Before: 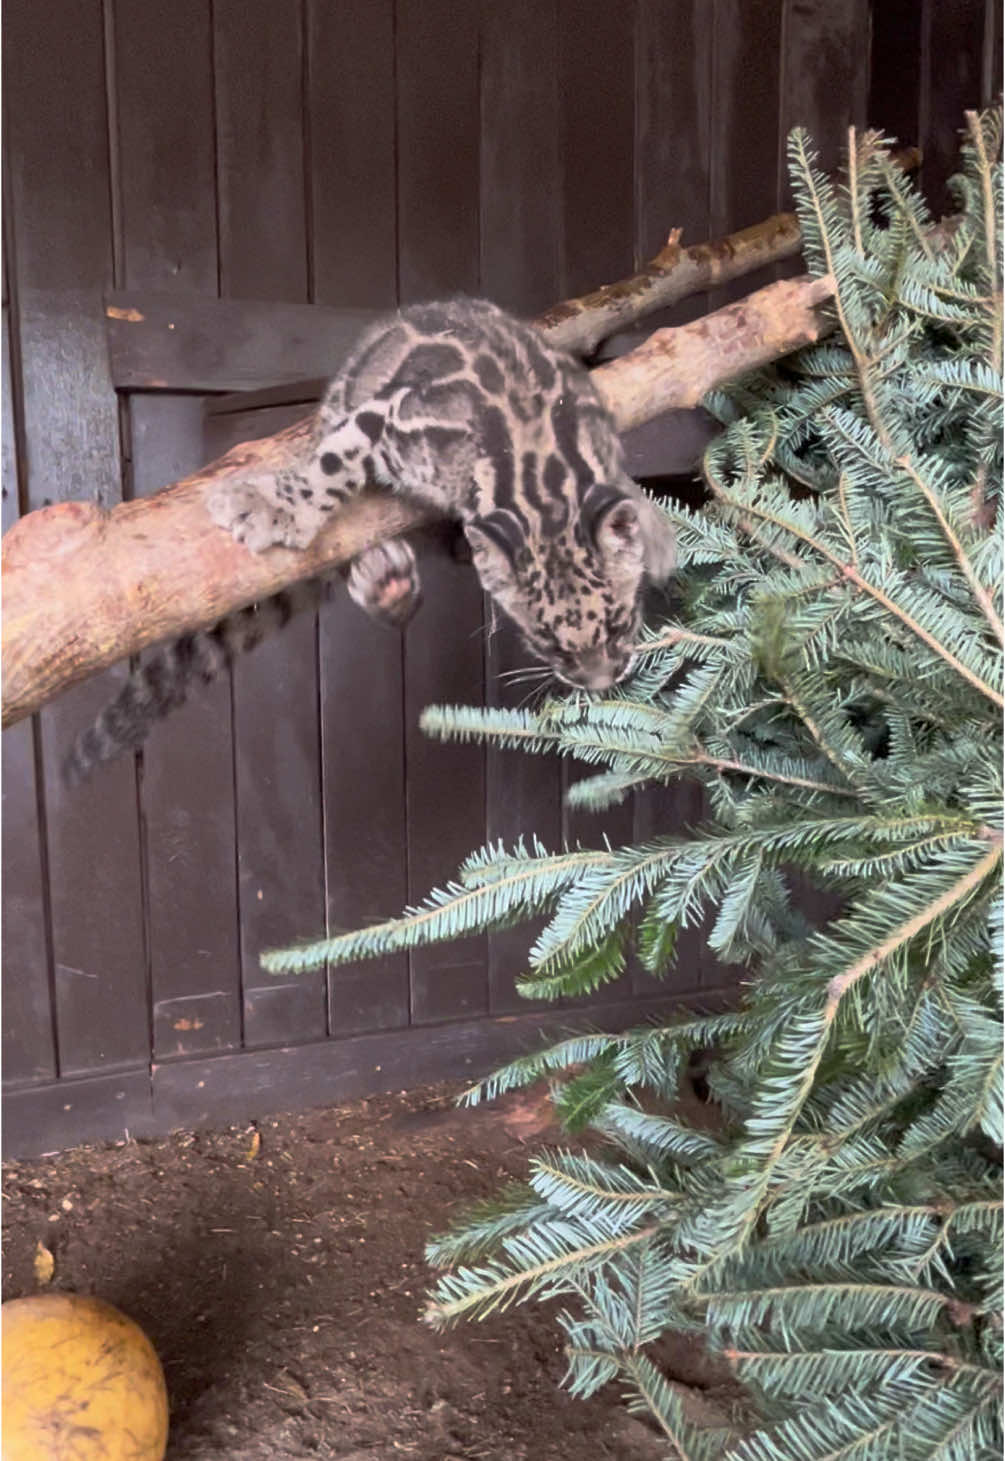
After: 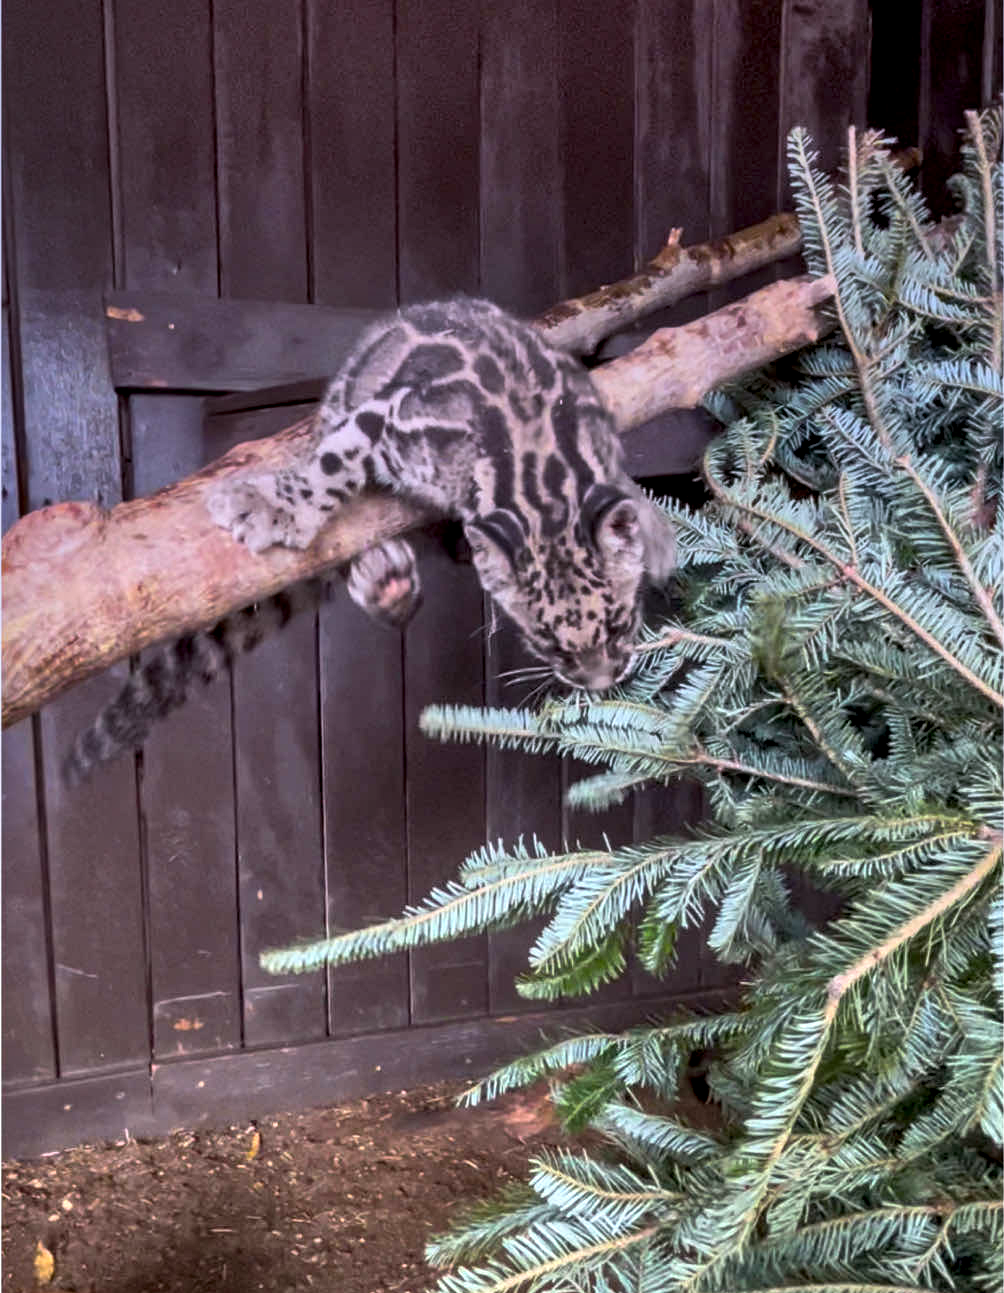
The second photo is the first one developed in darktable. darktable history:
crop and rotate: top 0%, bottom 11.49%
local contrast: detail 150%
color balance rgb: perceptual saturation grading › global saturation 25%, global vibrance 10%
graduated density: hue 238.83°, saturation 50%
shadows and highlights: low approximation 0.01, soften with gaussian
